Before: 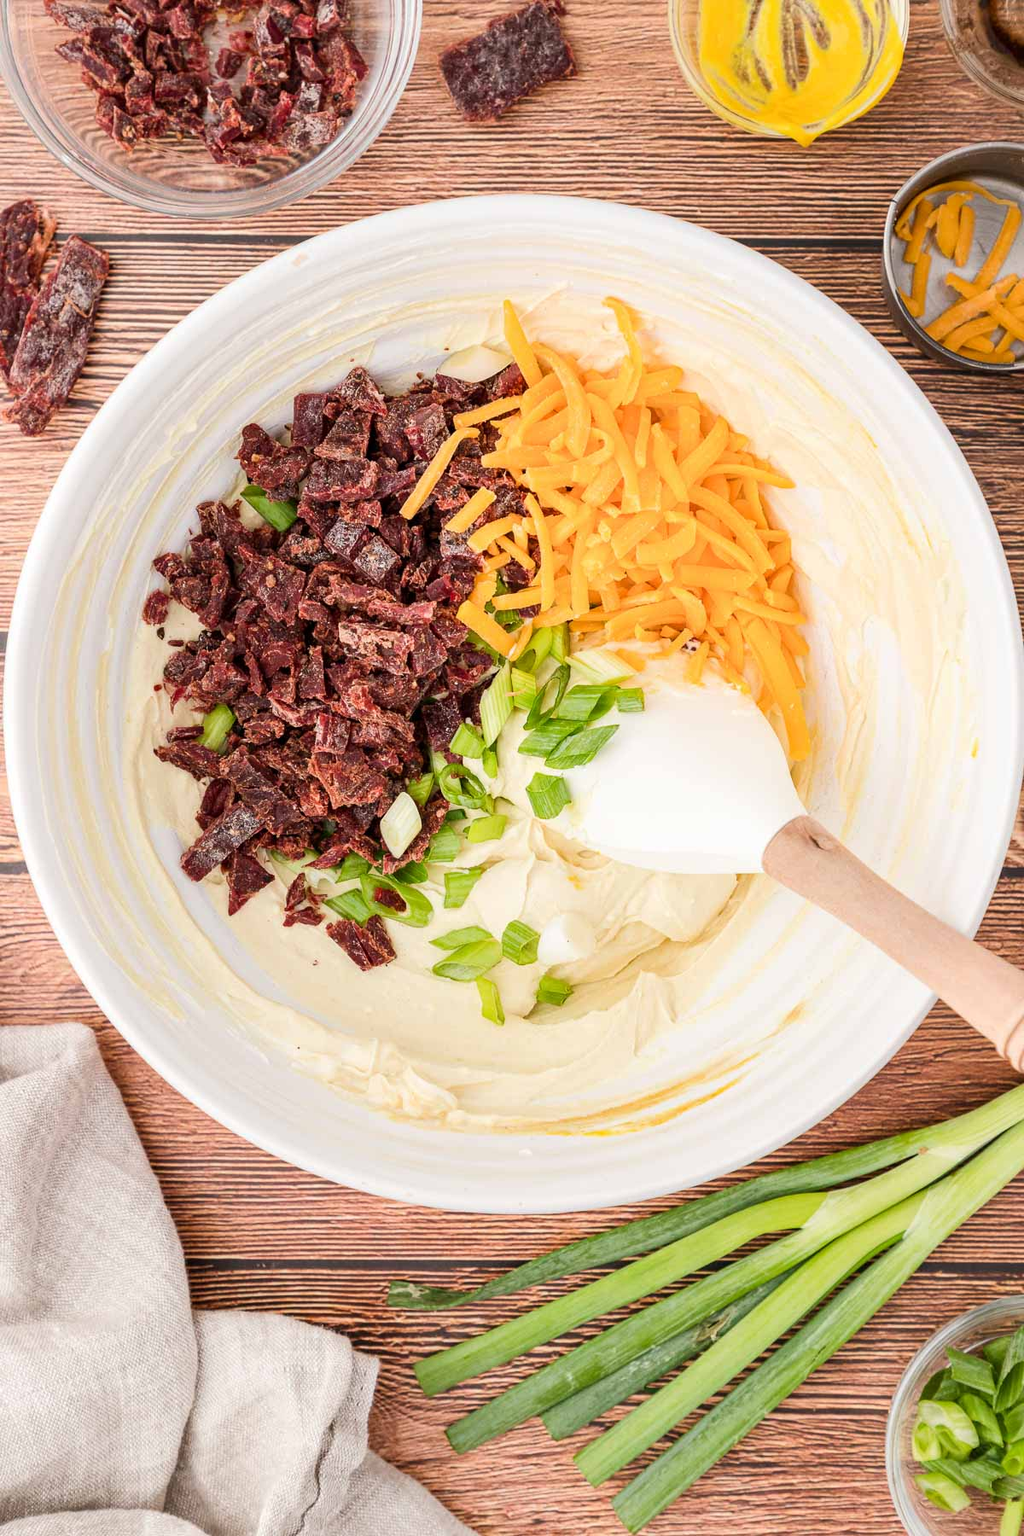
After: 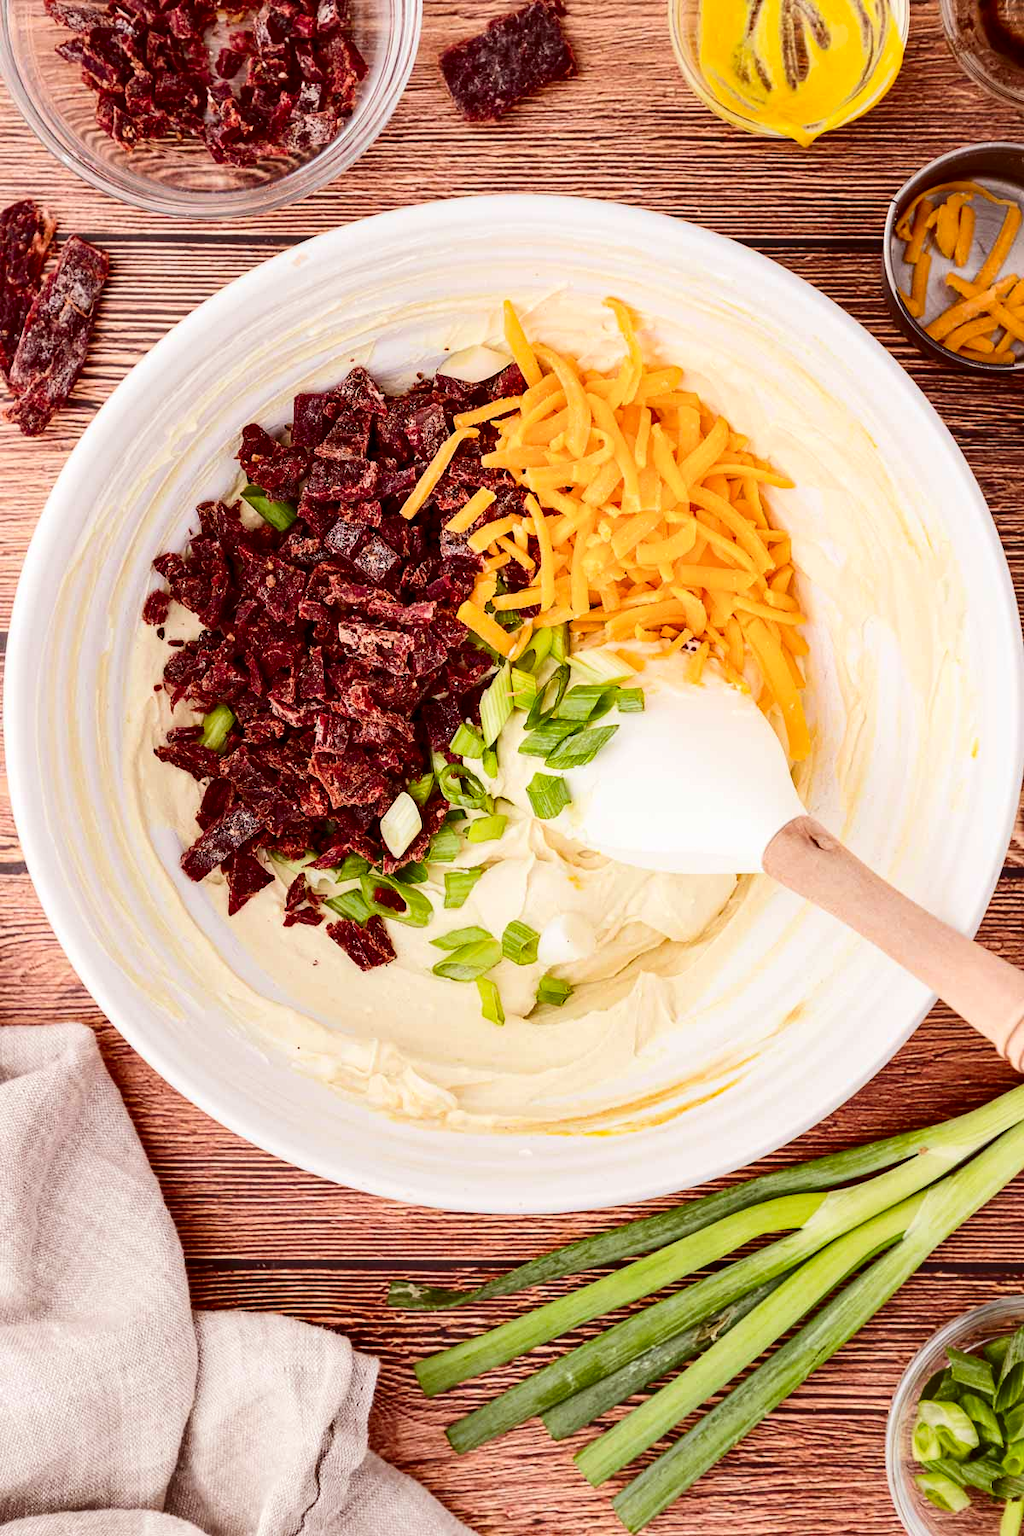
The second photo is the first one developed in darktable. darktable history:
contrast brightness saturation: contrast 0.19, brightness -0.24, saturation 0.11
rotate and perspective: crop left 0, crop top 0
rgb levels: mode RGB, independent channels, levels [[0, 0.474, 1], [0, 0.5, 1], [0, 0.5, 1]]
